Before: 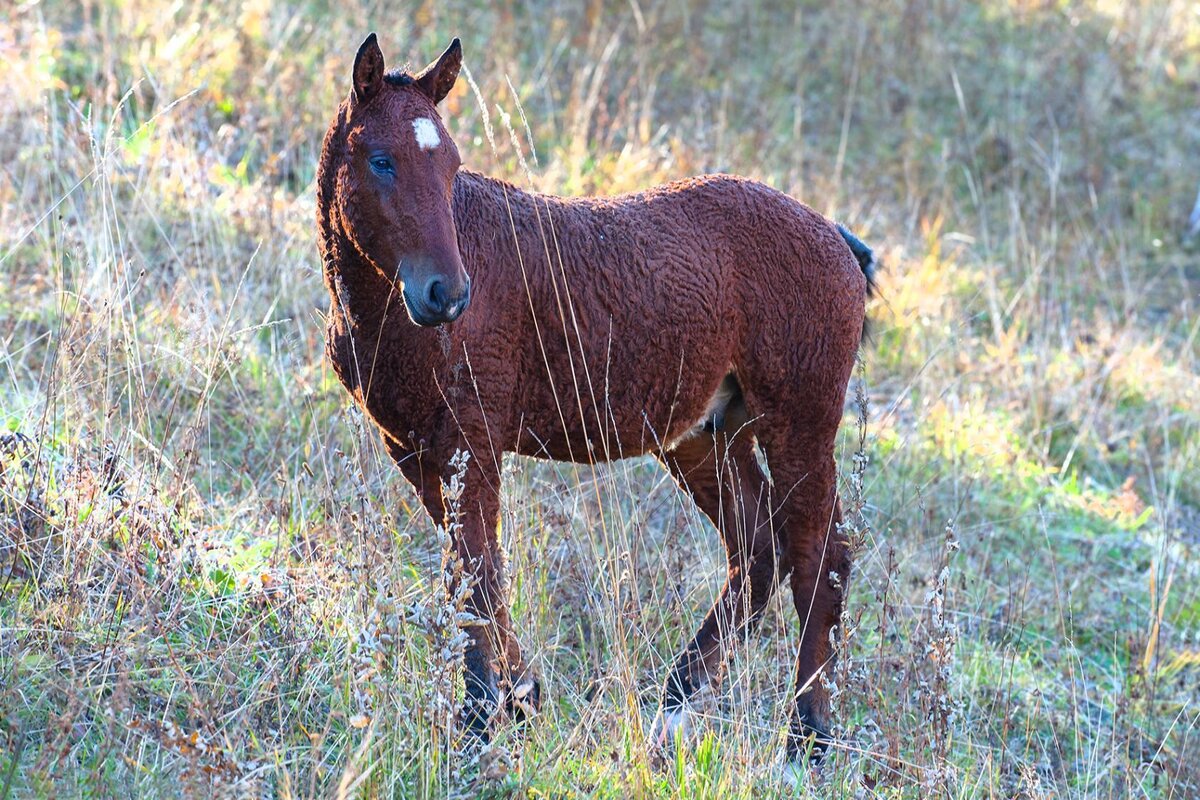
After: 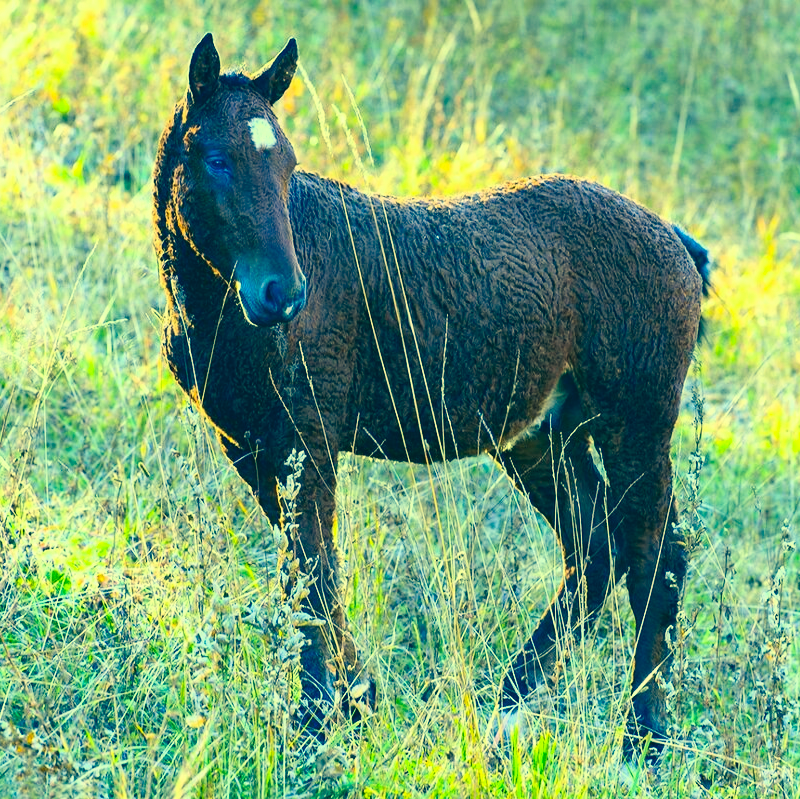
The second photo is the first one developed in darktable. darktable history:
contrast brightness saturation: contrast 0.229, brightness 0.104, saturation 0.291
crop and rotate: left 13.716%, right 19.574%
color correction: highlights a* -15.95, highlights b* 39.89, shadows a* -39.64, shadows b* -26.97
